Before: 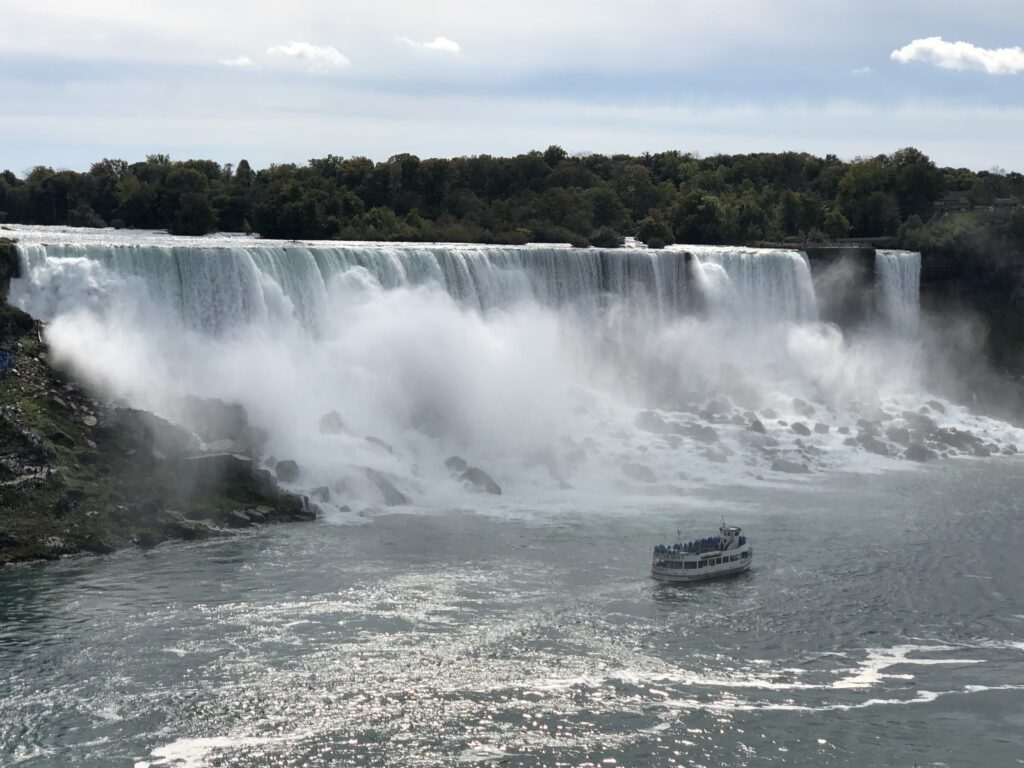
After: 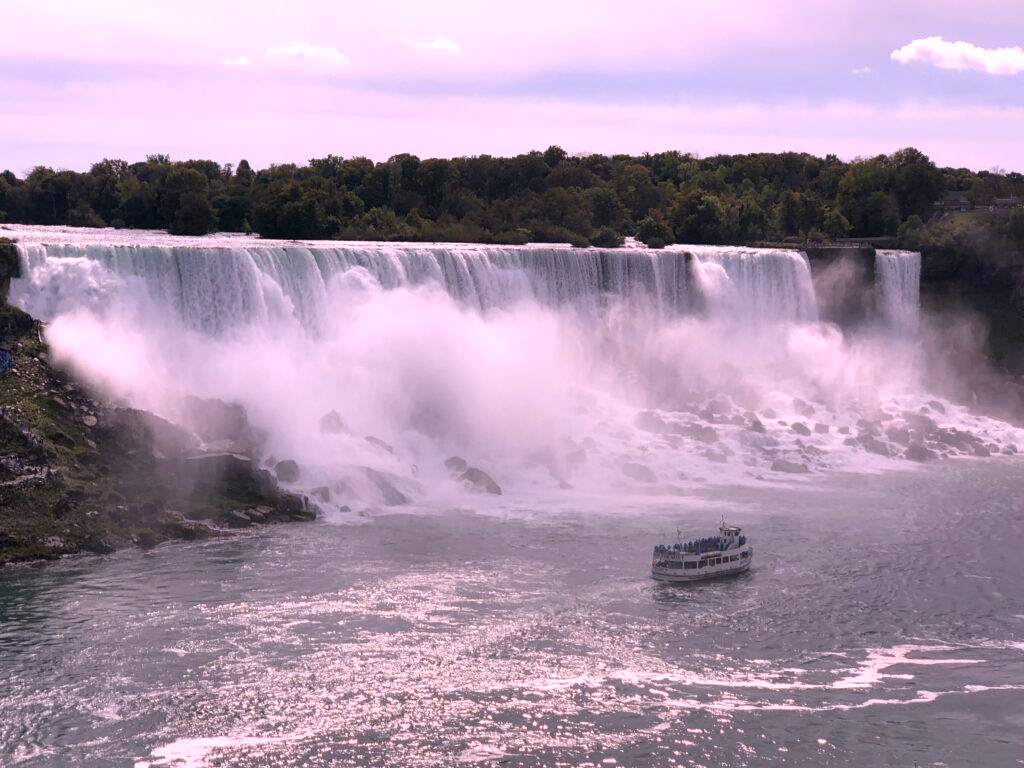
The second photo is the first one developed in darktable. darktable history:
contrast equalizer: y [[0.5, 0.488, 0.462, 0.461, 0.491, 0.5], [0.5 ×6], [0.5 ×6], [0 ×6], [0 ×6]]
white balance: red 1.188, blue 1.11
local contrast: highlights 100%, shadows 100%, detail 120%, midtone range 0.2
